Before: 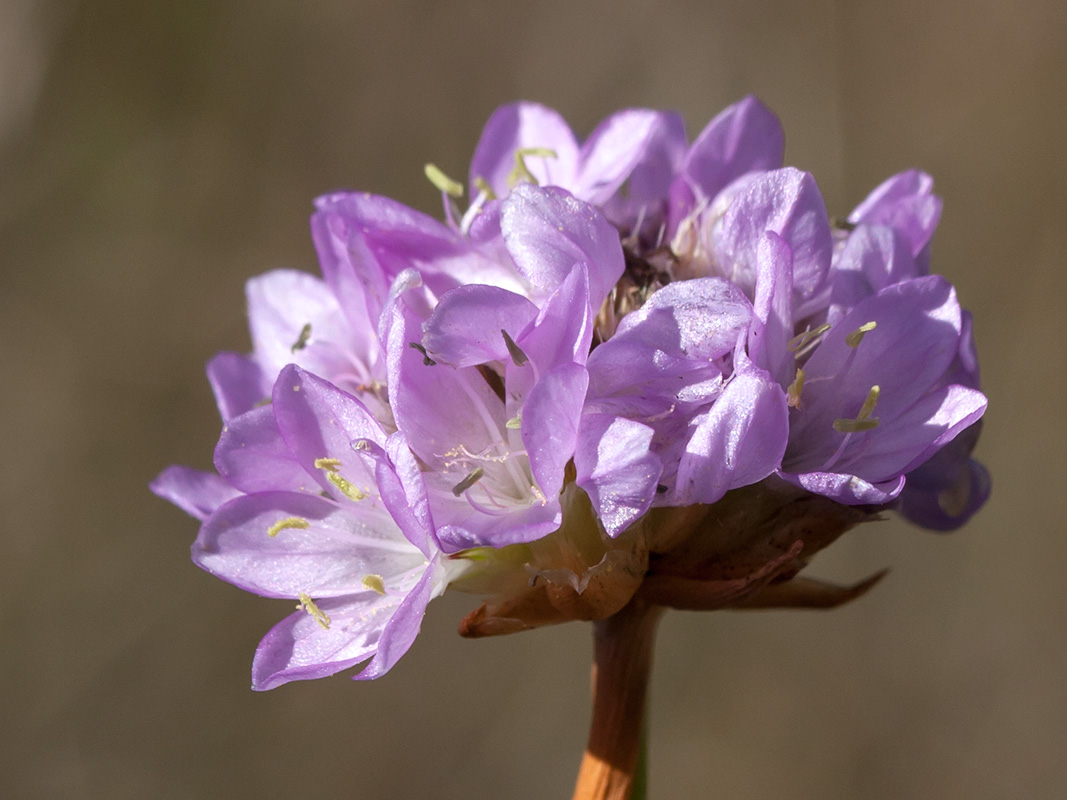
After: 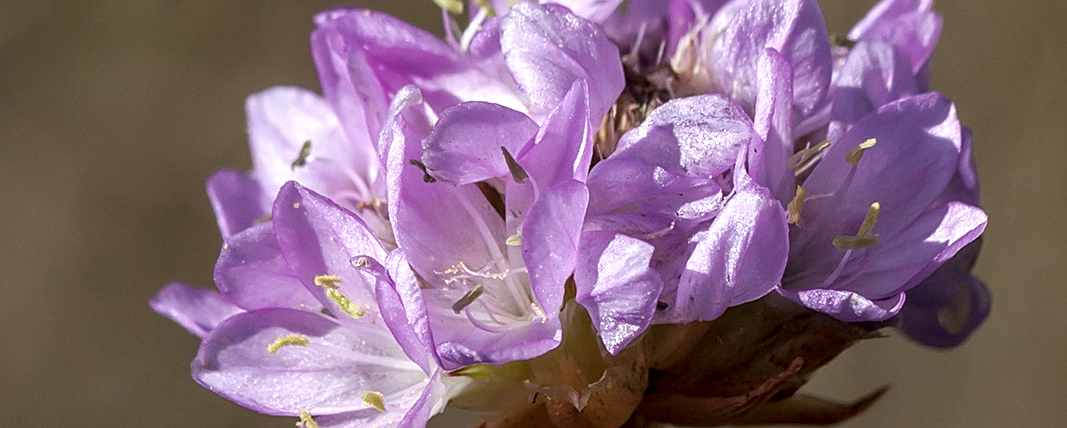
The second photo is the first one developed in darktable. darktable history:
local contrast: on, module defaults
crop and rotate: top 23.043%, bottom 23.437%
sharpen: on, module defaults
tone curve: curves: ch0 [(0, 0) (0.003, 0.003) (0.011, 0.011) (0.025, 0.024) (0.044, 0.044) (0.069, 0.068) (0.1, 0.098) (0.136, 0.133) (0.177, 0.174) (0.224, 0.22) (0.277, 0.272) (0.335, 0.329) (0.399, 0.392) (0.468, 0.46) (0.543, 0.546) (0.623, 0.626) (0.709, 0.711) (0.801, 0.802) (0.898, 0.898) (1, 1)], preserve colors none
